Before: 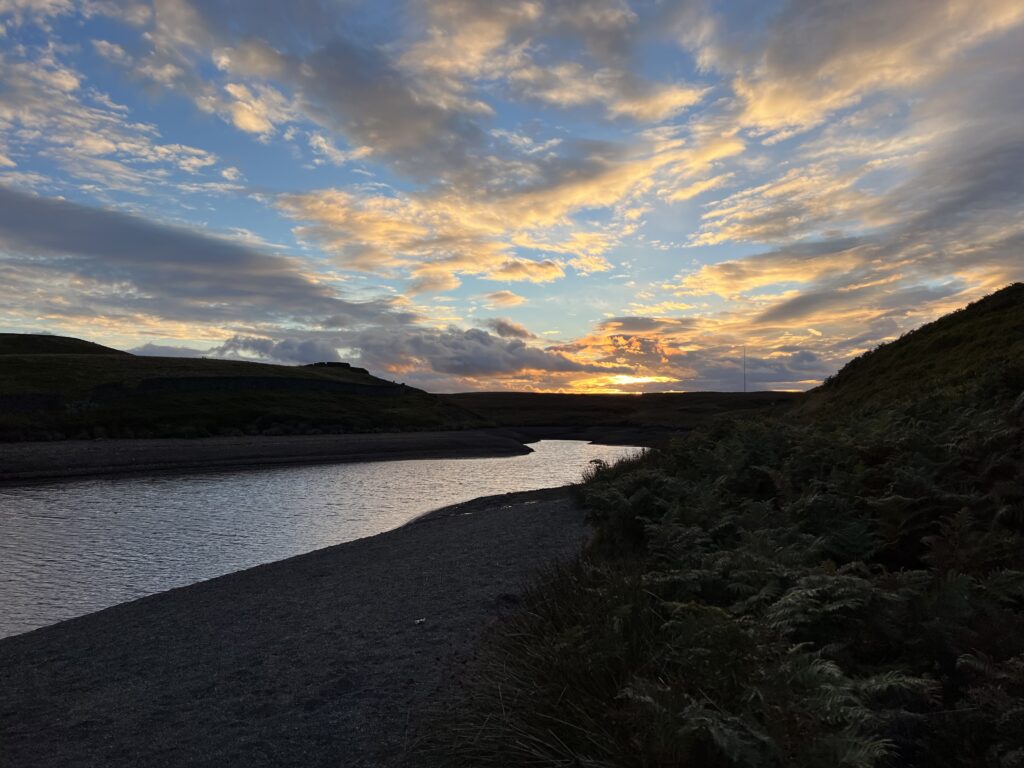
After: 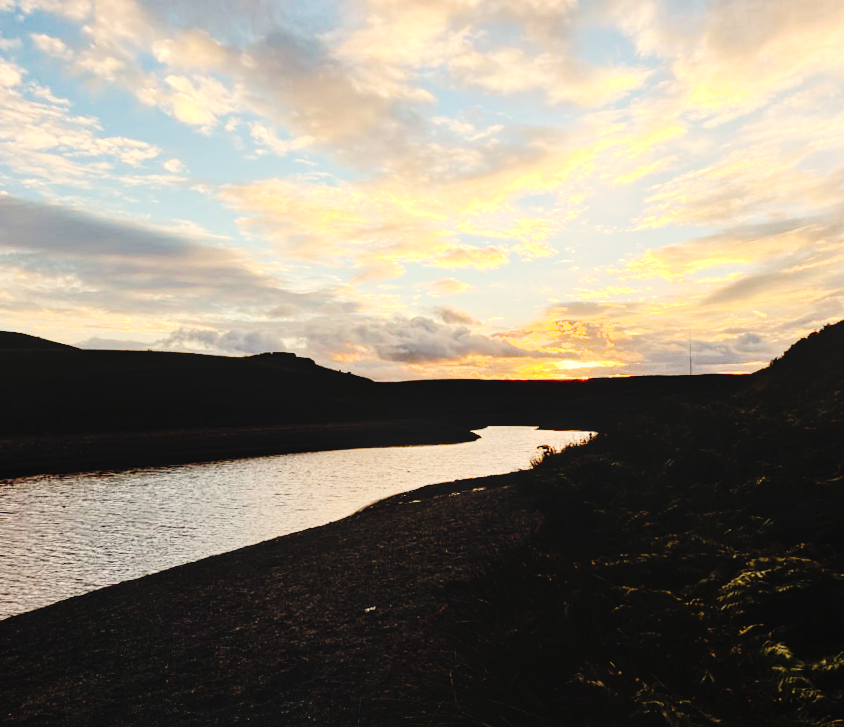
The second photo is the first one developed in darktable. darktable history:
crop and rotate: angle 1°, left 4.281%, top 0.642%, right 11.383%, bottom 2.486%
white balance: red 1.123, blue 0.83
base curve: curves: ch0 [(0, 0) (0.036, 0.01) (0.123, 0.254) (0.258, 0.504) (0.507, 0.748) (1, 1)], preserve colors none
local contrast: on, module defaults
shadows and highlights: shadows 0, highlights 40
exposure: exposure 0.6 EV, compensate highlight preservation false
